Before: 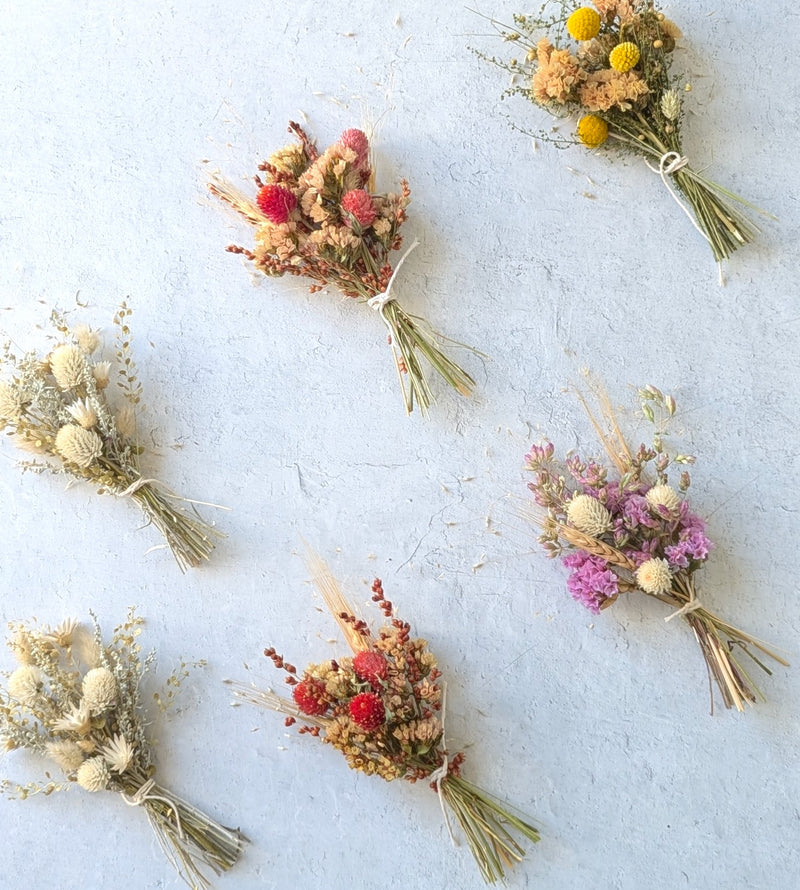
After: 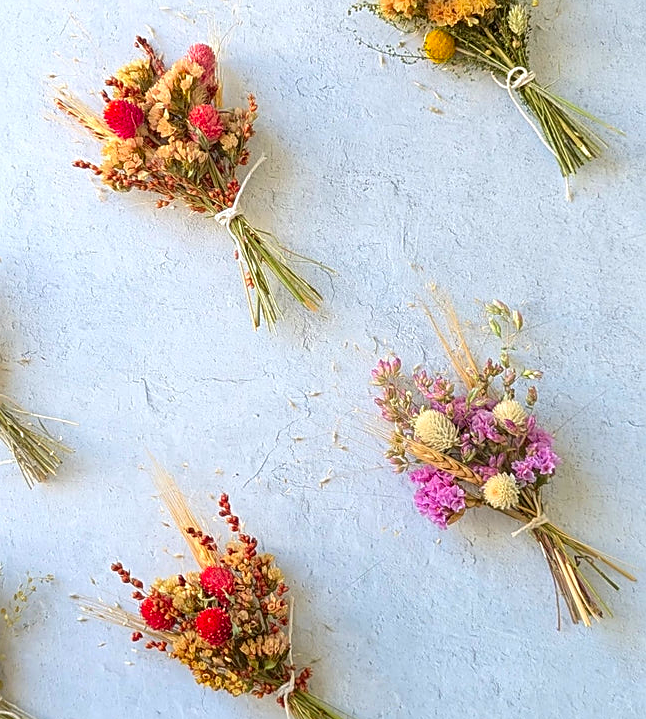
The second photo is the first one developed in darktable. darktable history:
contrast brightness saturation: saturation 0.5
levels: mode automatic, black 0.023%, white 99.97%, levels [0.062, 0.494, 0.925]
sharpen: on, module defaults
crop: left 19.159%, top 9.58%, bottom 9.58%
